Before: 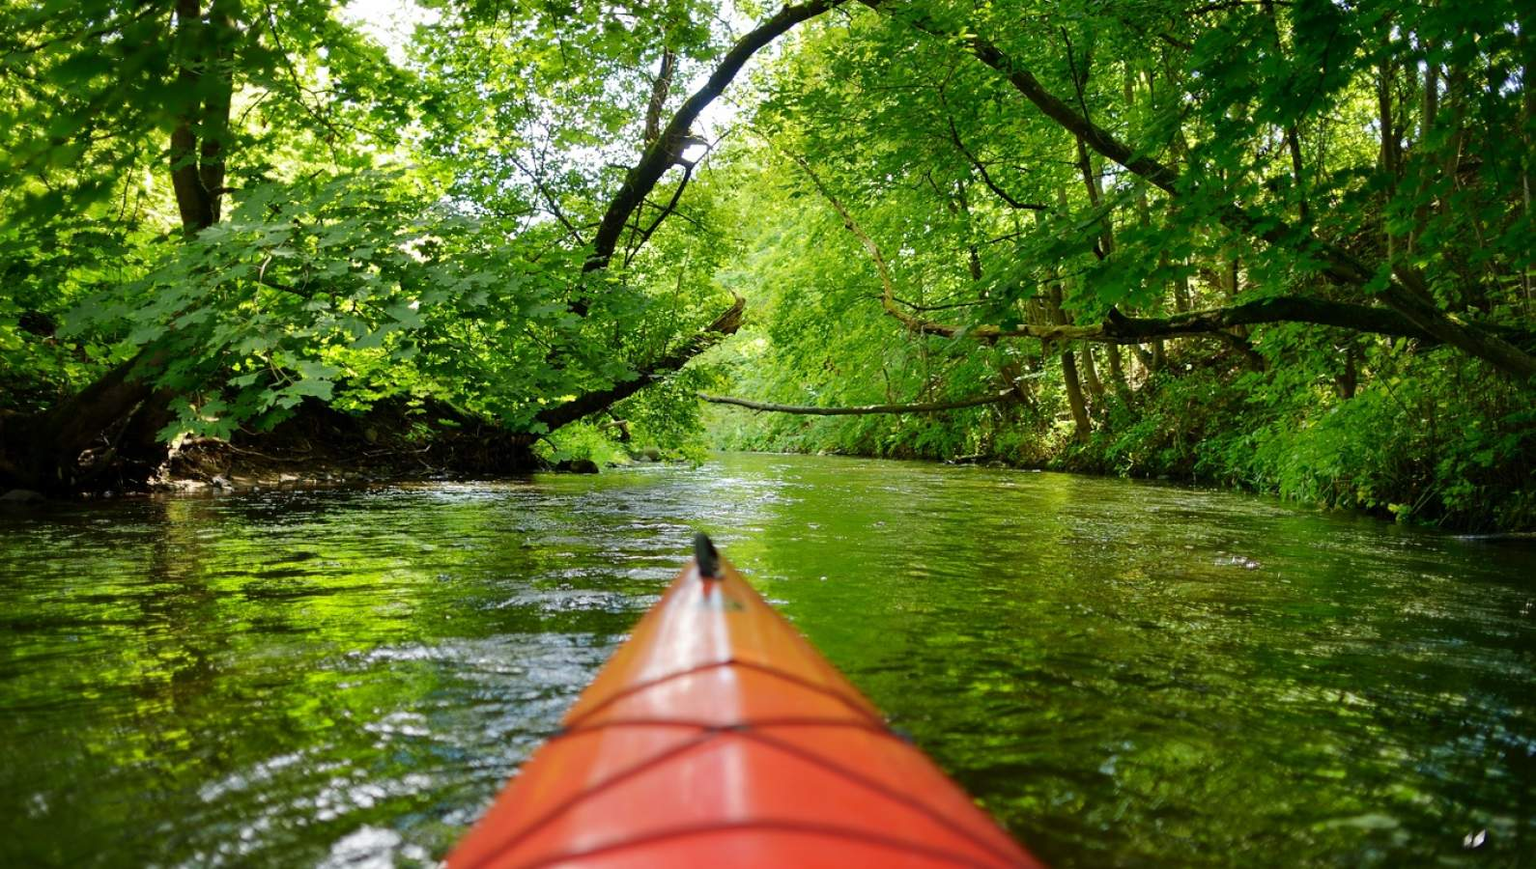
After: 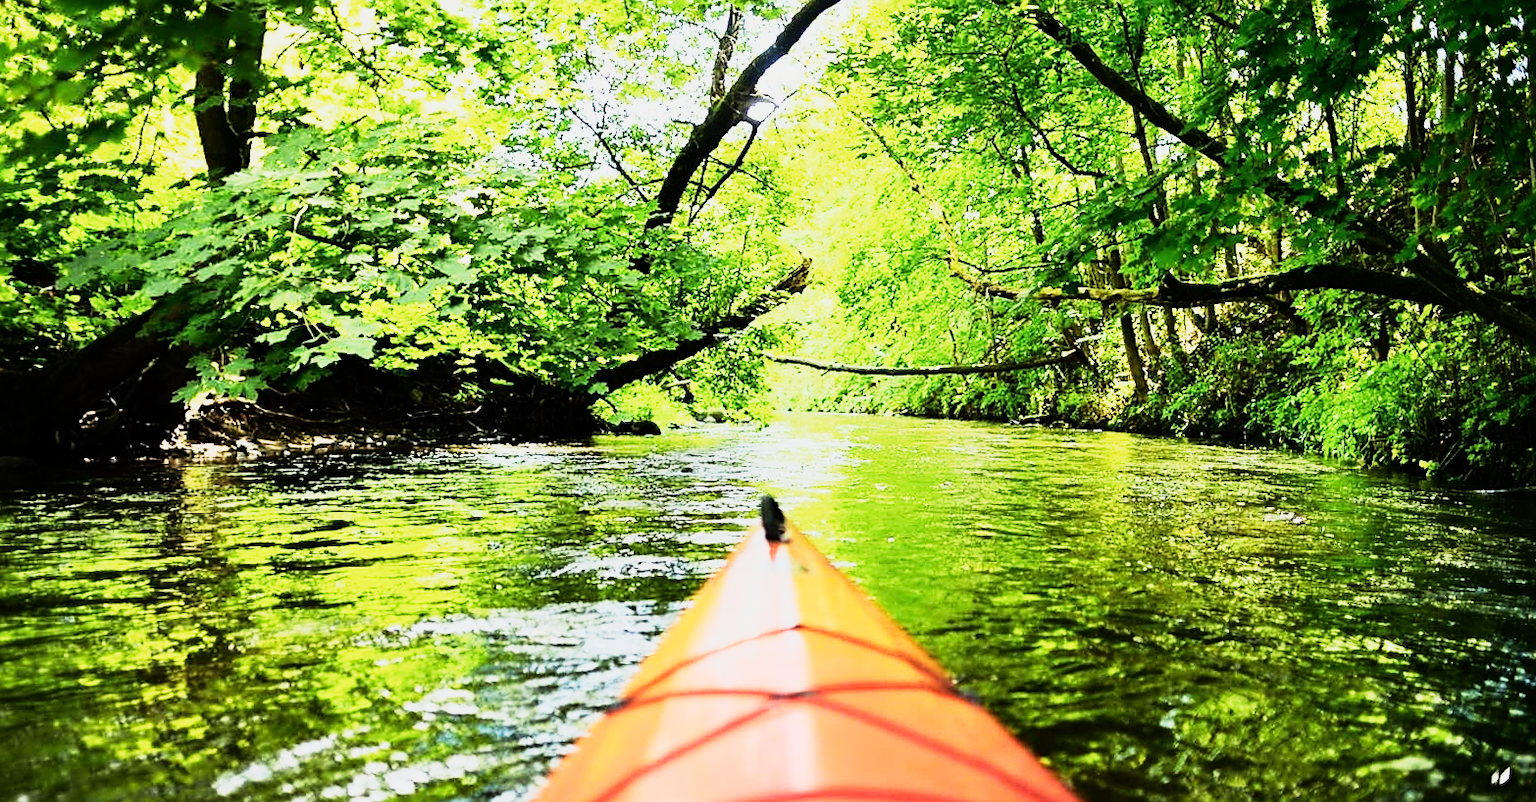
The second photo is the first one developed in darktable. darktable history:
rgb curve: curves: ch0 [(0, 0) (0.21, 0.15) (0.24, 0.21) (0.5, 0.75) (0.75, 0.96) (0.89, 0.99) (1, 1)]; ch1 [(0, 0.02) (0.21, 0.13) (0.25, 0.2) (0.5, 0.67) (0.75, 0.9) (0.89, 0.97) (1, 1)]; ch2 [(0, 0.02) (0.21, 0.13) (0.25, 0.2) (0.5, 0.67) (0.75, 0.9) (0.89, 0.97) (1, 1)], compensate middle gray true
sharpen: on, module defaults
base curve: curves: ch0 [(0, 0) (0.088, 0.125) (0.176, 0.251) (0.354, 0.501) (0.613, 0.749) (1, 0.877)], preserve colors none
rotate and perspective: rotation -0.013°, lens shift (vertical) -0.027, lens shift (horizontal) 0.178, crop left 0.016, crop right 0.989, crop top 0.082, crop bottom 0.918
